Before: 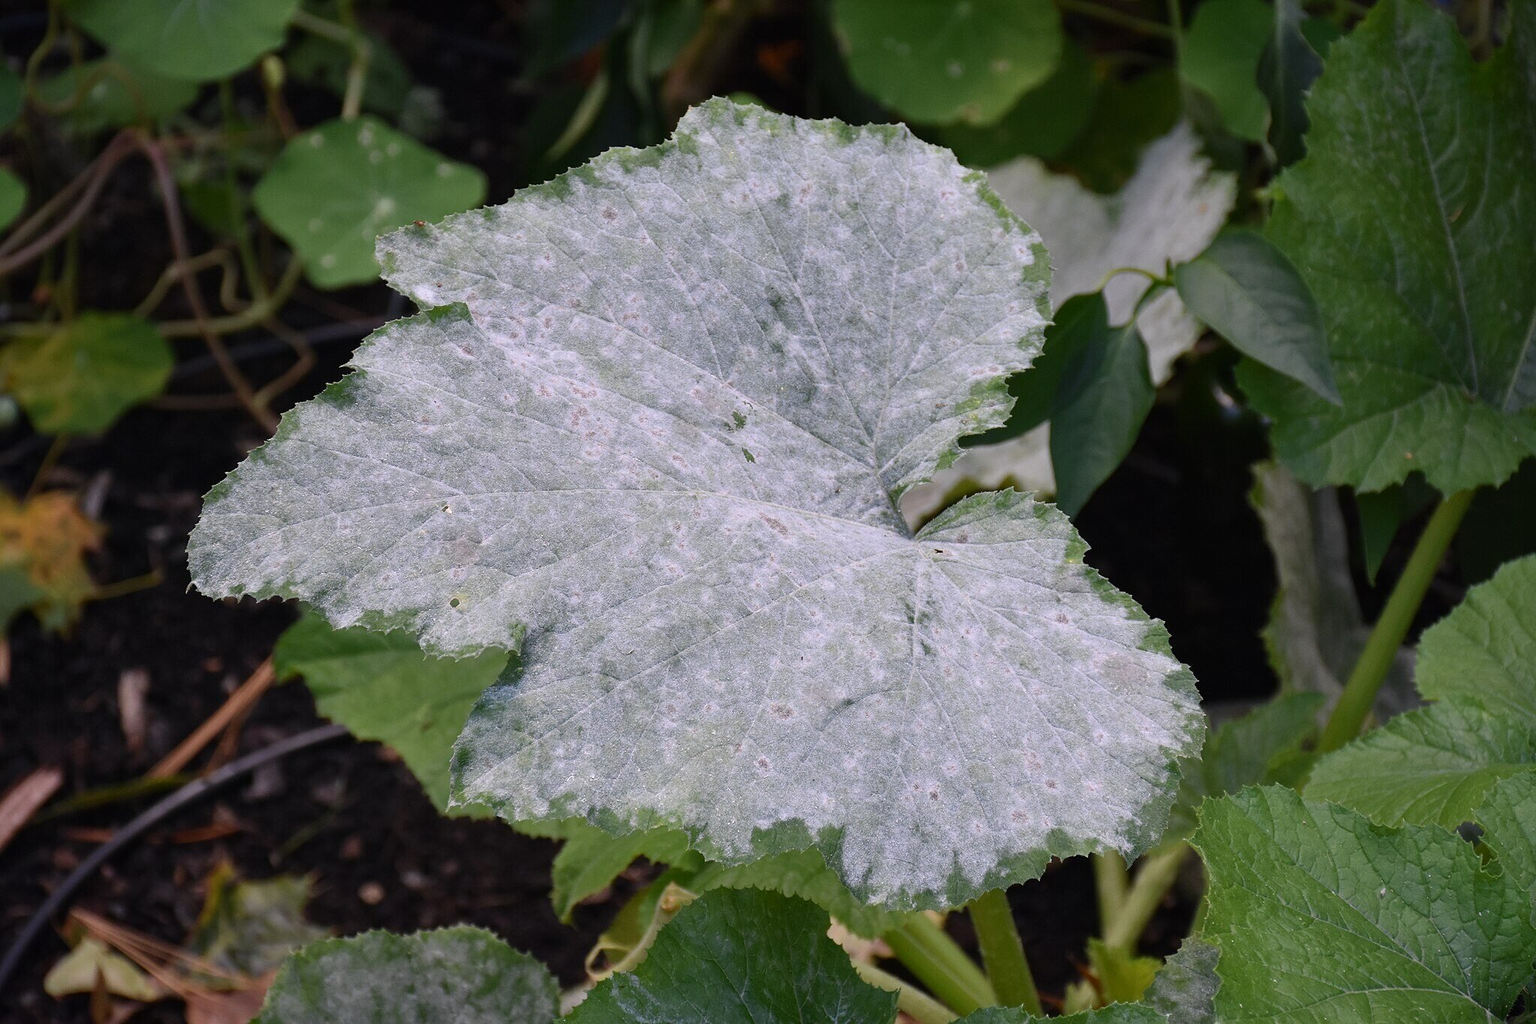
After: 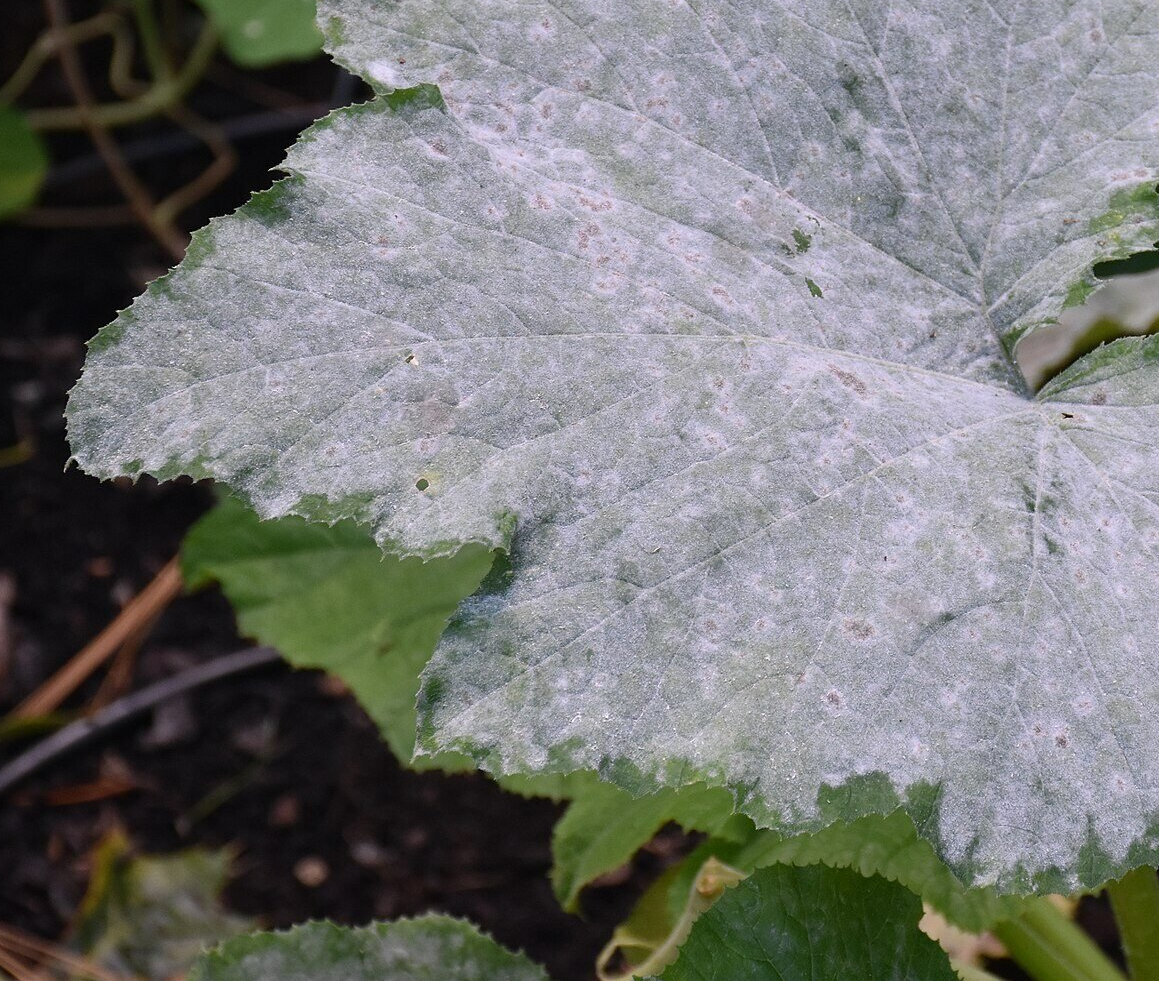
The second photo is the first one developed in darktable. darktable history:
crop: left 9.001%, top 23.373%, right 34.404%, bottom 4.715%
